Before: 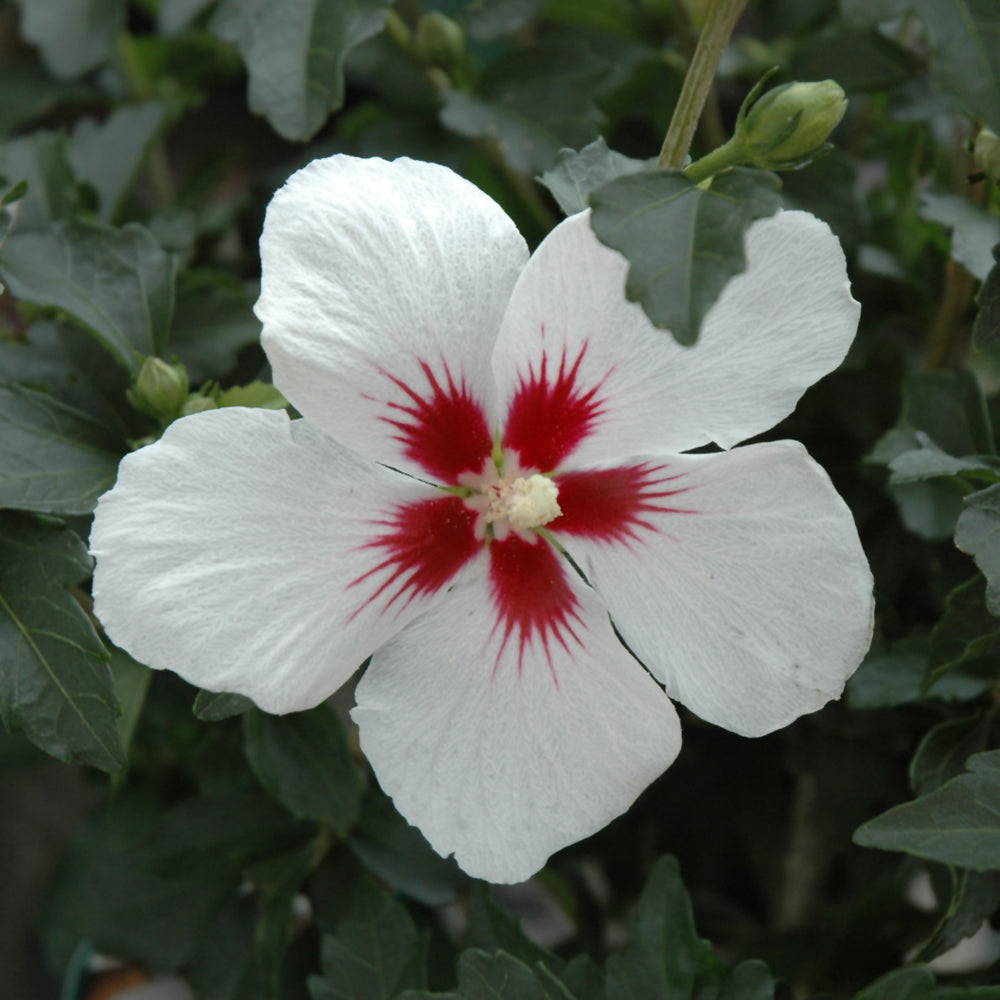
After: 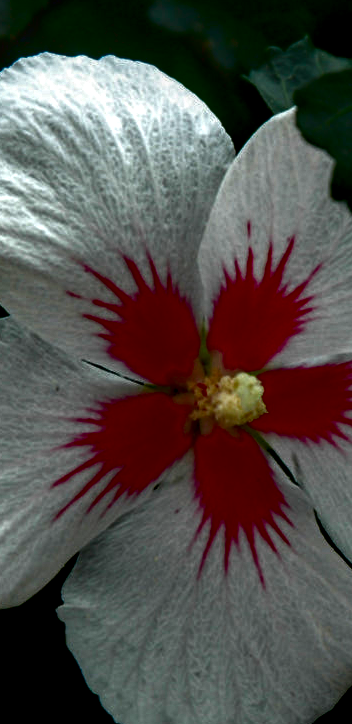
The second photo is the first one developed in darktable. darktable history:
local contrast: detail 160%
contrast brightness saturation: brightness -1, saturation 1
crop and rotate: left 29.476%, top 10.214%, right 35.32%, bottom 17.333%
